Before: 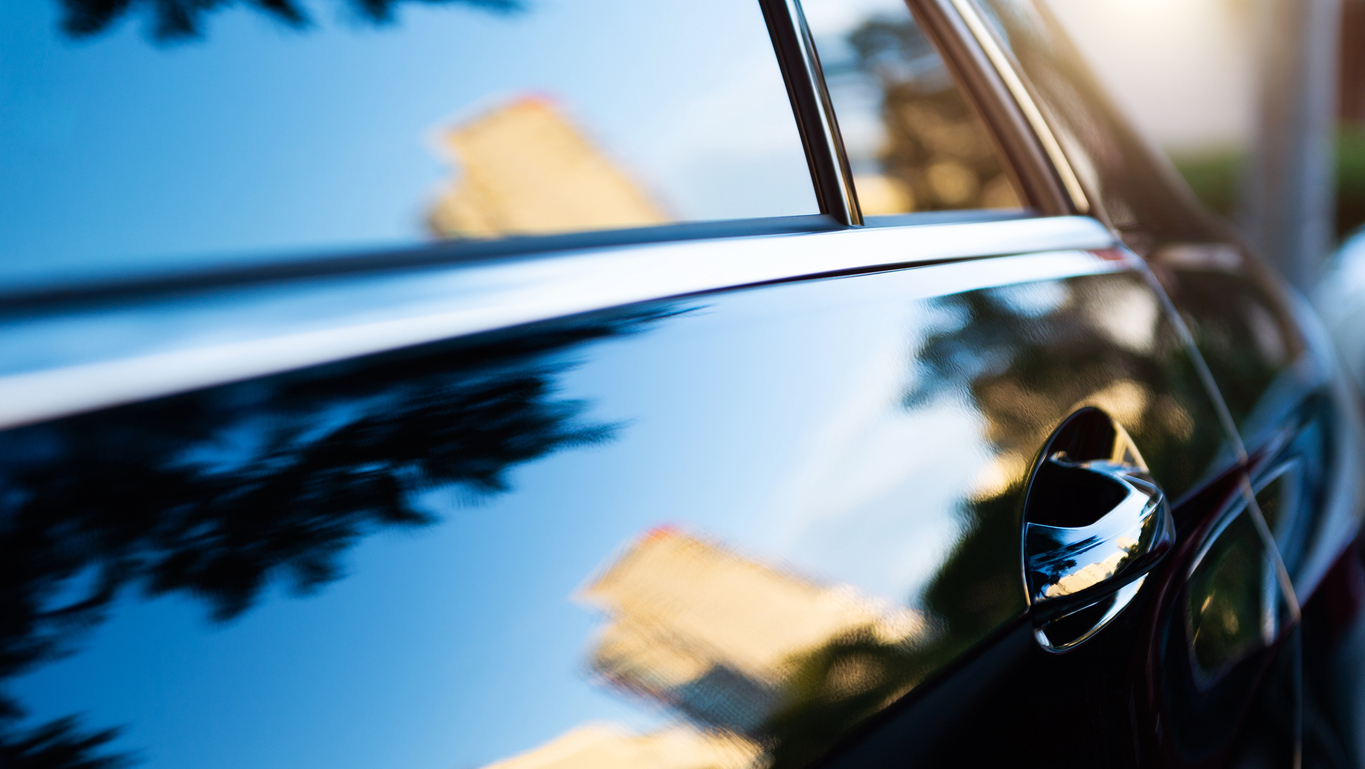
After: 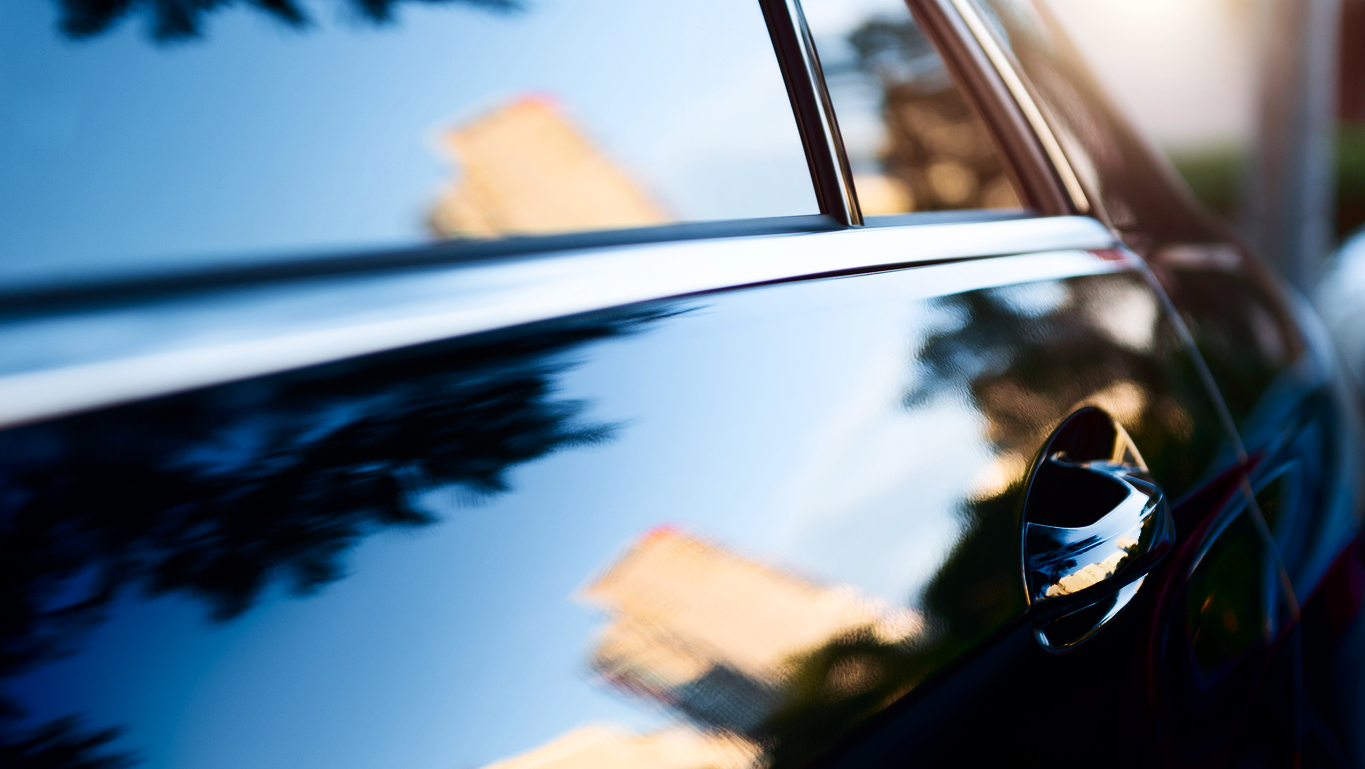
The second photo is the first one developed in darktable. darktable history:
shadows and highlights: shadows -70, highlights 35, soften with gaussian
tone curve: curves: ch0 [(0, 0) (0.227, 0.17) (0.766, 0.774) (1, 1)]; ch1 [(0, 0) (0.114, 0.127) (0.437, 0.452) (0.498, 0.498) (0.529, 0.541) (0.579, 0.589) (1, 1)]; ch2 [(0, 0) (0.233, 0.259) (0.493, 0.492) (0.587, 0.573) (1, 1)], color space Lab, independent channels, preserve colors none
